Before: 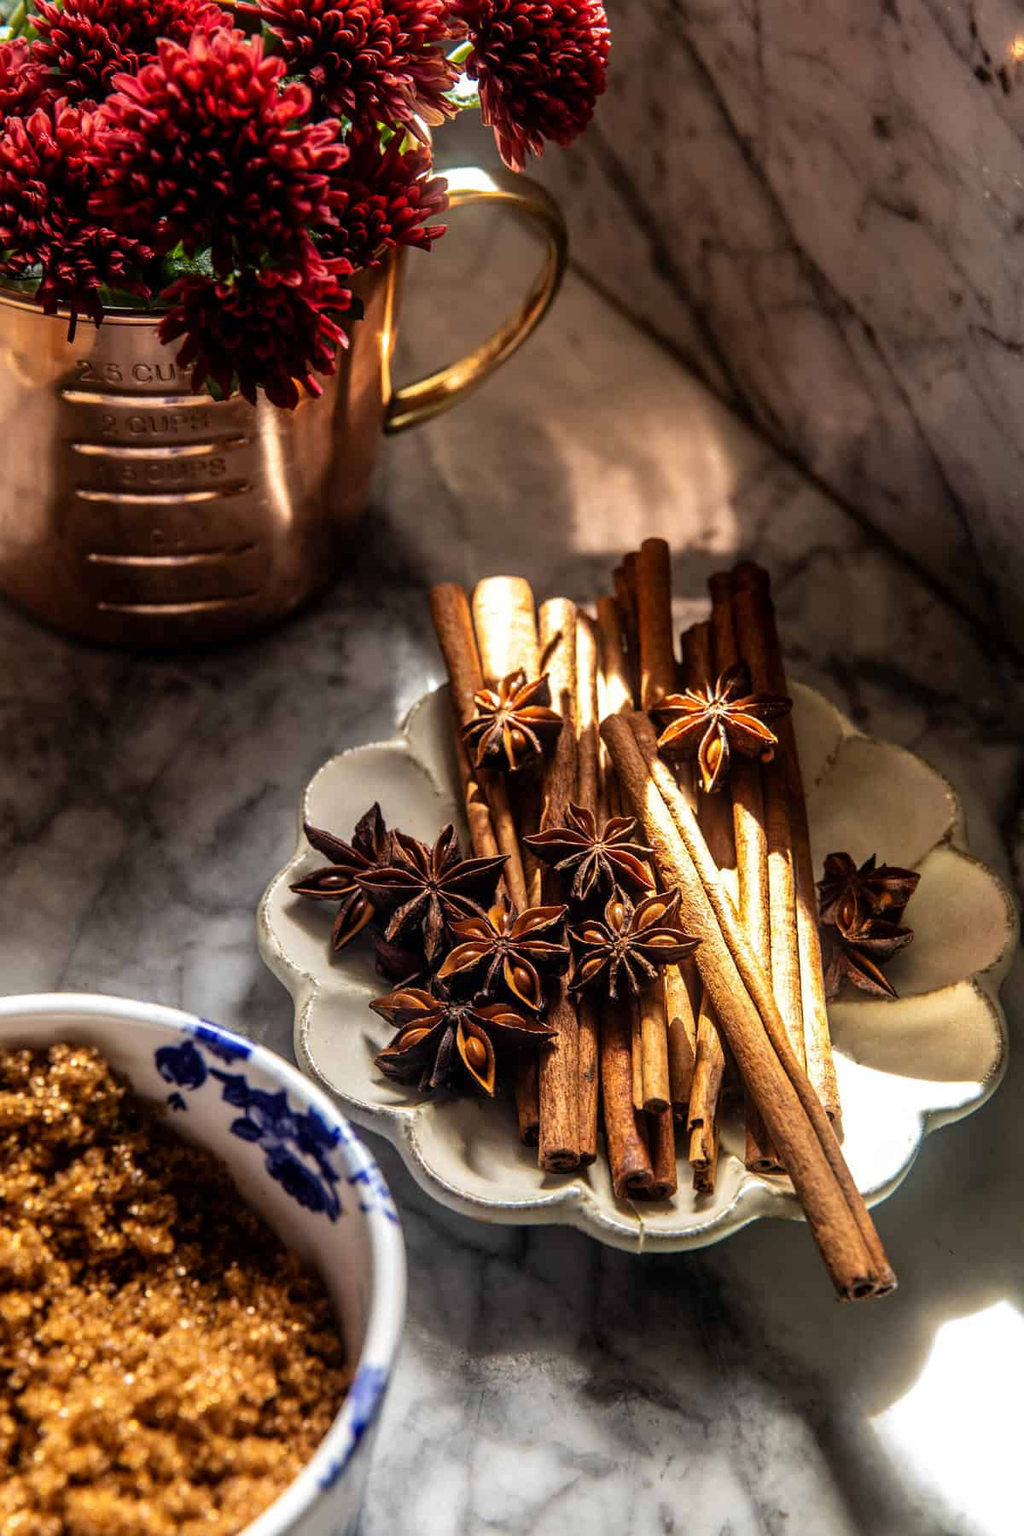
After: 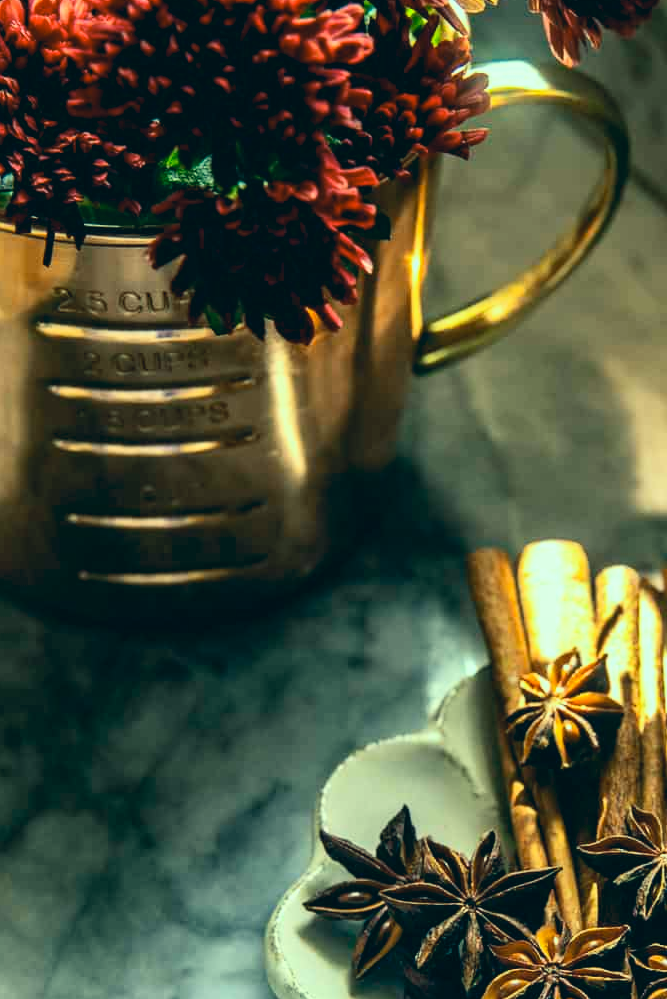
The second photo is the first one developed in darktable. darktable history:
color correction: highlights a* -19.55, highlights b* 9.8, shadows a* -20.65, shadows b* -11.54
contrast brightness saturation: contrast 0.2, brightness 0.158, saturation 0.222
crop and rotate: left 3.061%, top 7.531%, right 41.315%, bottom 36.935%
